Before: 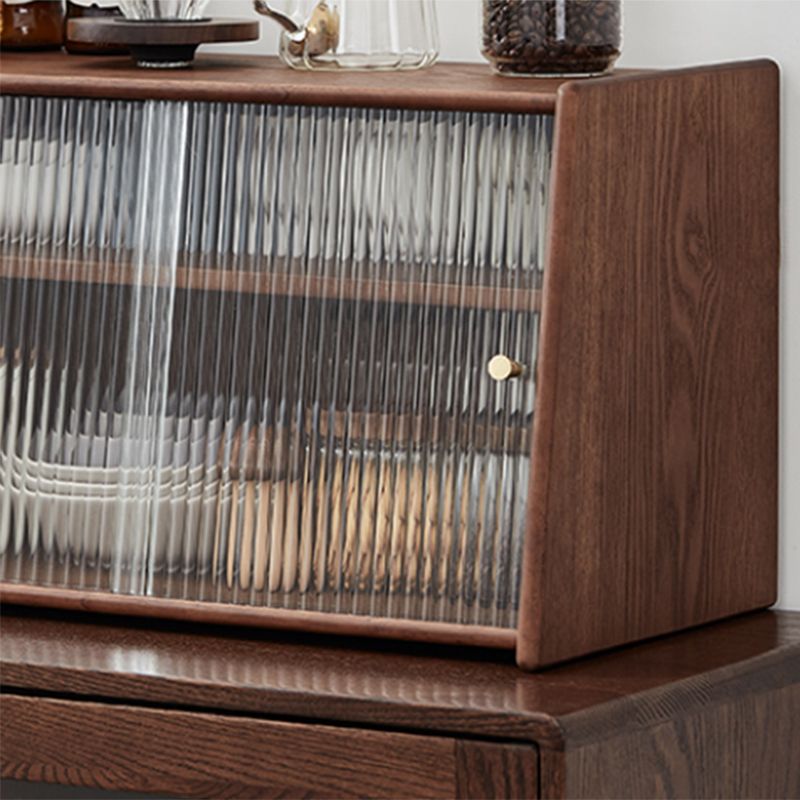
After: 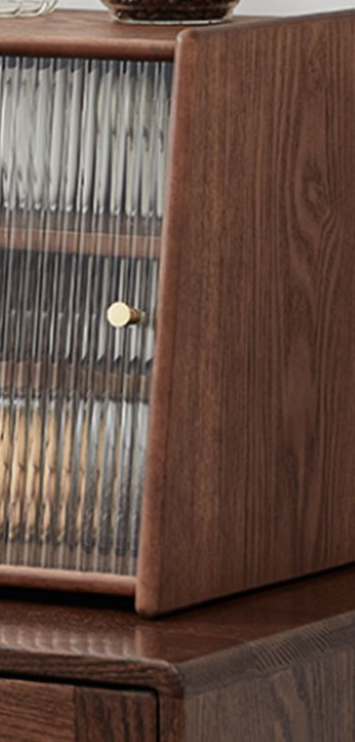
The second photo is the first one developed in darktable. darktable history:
contrast equalizer: y [[0.5 ×4, 0.483, 0.43], [0.5 ×6], [0.5 ×6], [0 ×6], [0 ×6]]
crop: left 47.628%, top 6.643%, right 7.874%
